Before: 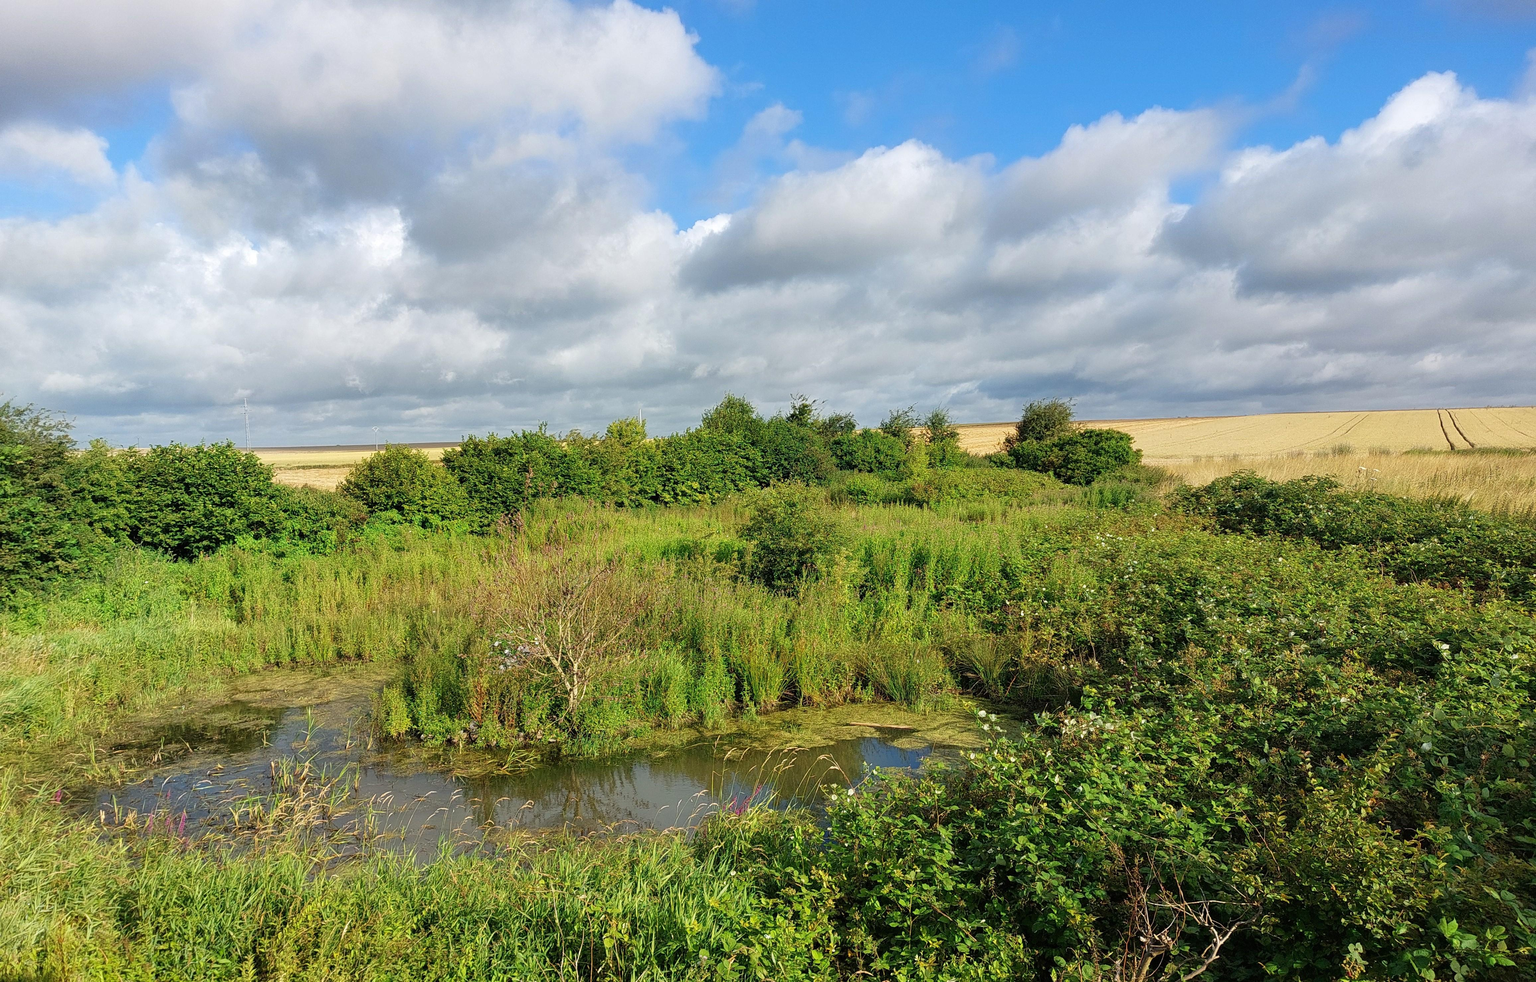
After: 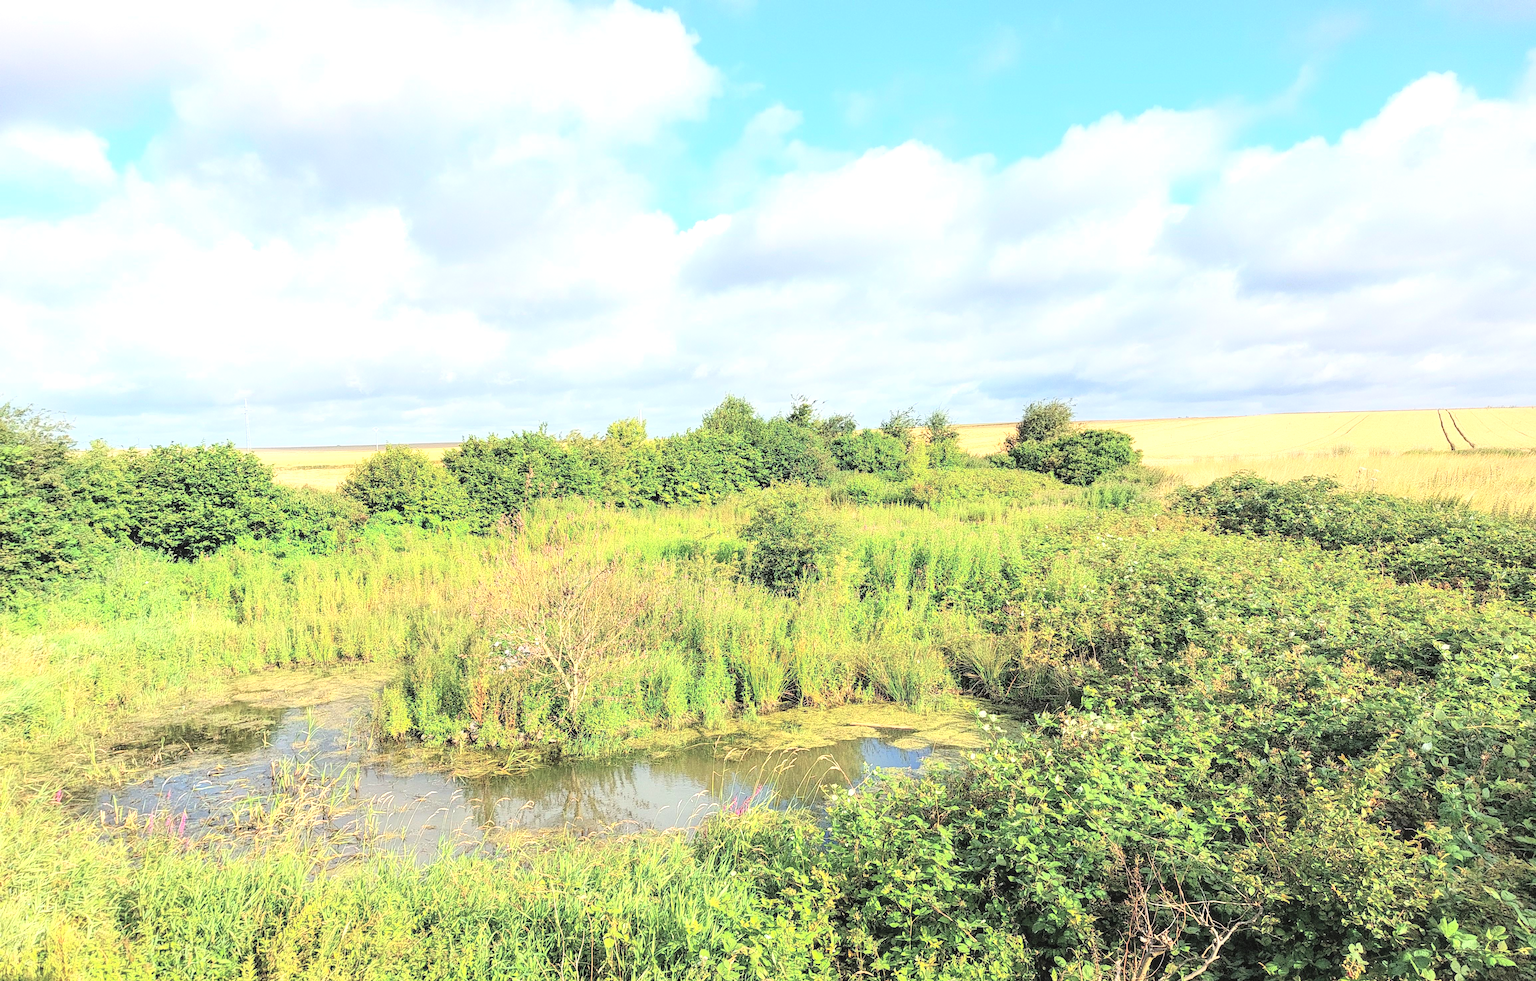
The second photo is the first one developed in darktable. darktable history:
local contrast: detail 130%
levels: levels [0, 0.492, 0.984]
exposure: black level correction -0.002, exposure 0.54 EV, compensate highlight preservation false
tone curve: curves: ch0 [(0, 0) (0.169, 0.367) (0.635, 0.859) (1, 1)], color space Lab, independent channels, preserve colors none
